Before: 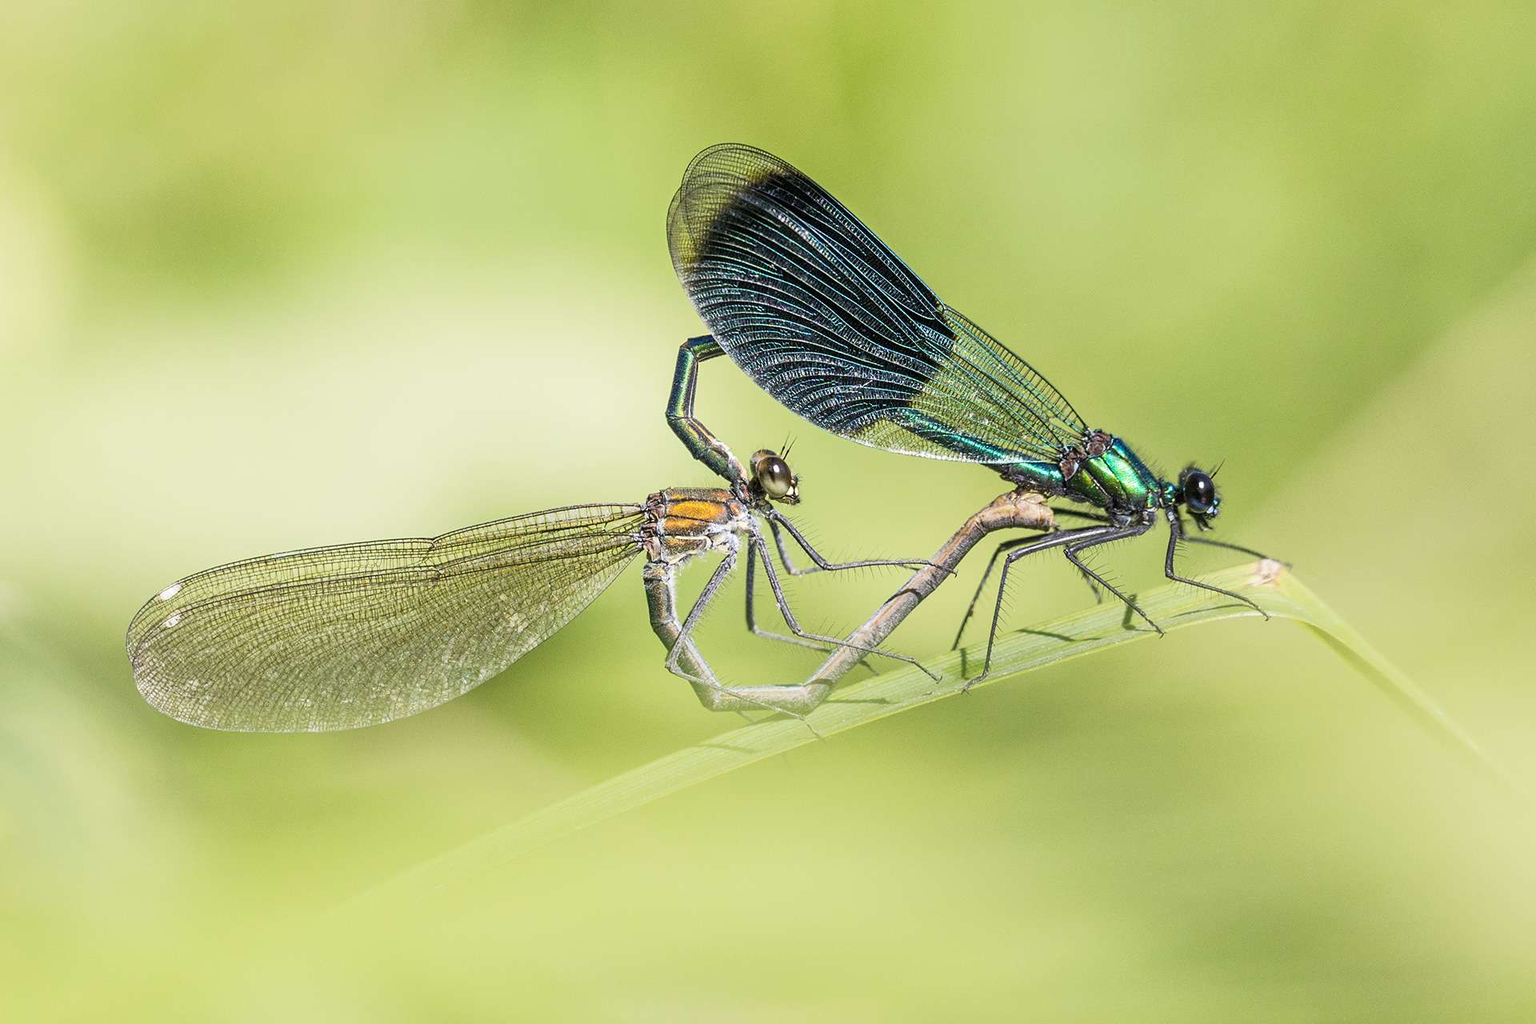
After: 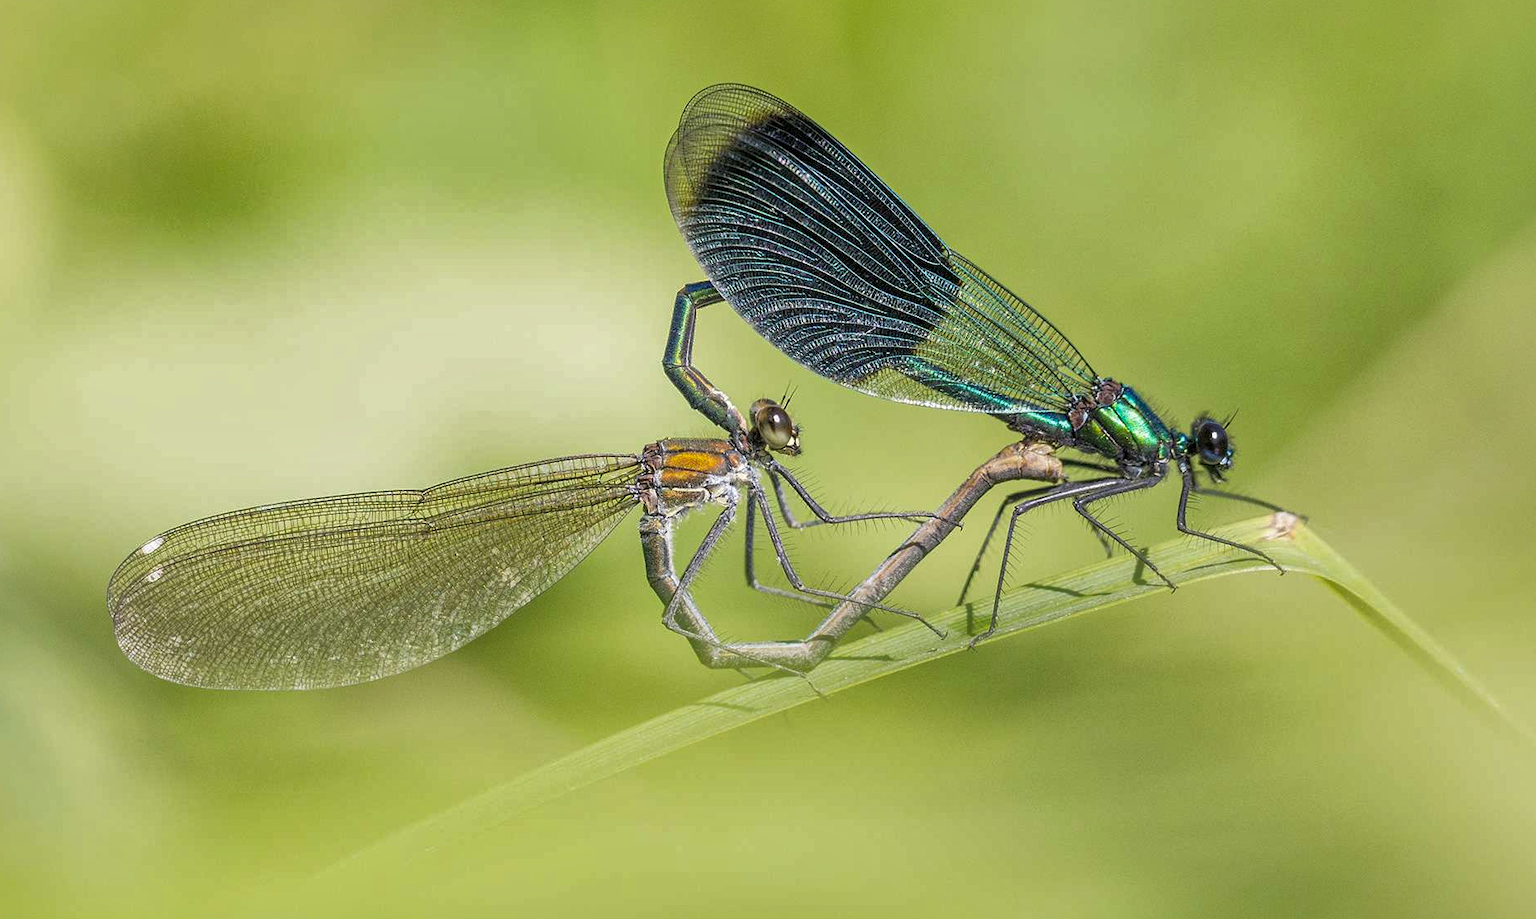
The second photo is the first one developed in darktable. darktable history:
shadows and highlights: shadows 40, highlights -60
local contrast: highlights 100%, shadows 100%, detail 120%, midtone range 0.2
crop: left 1.507%, top 6.147%, right 1.379%, bottom 6.637%
